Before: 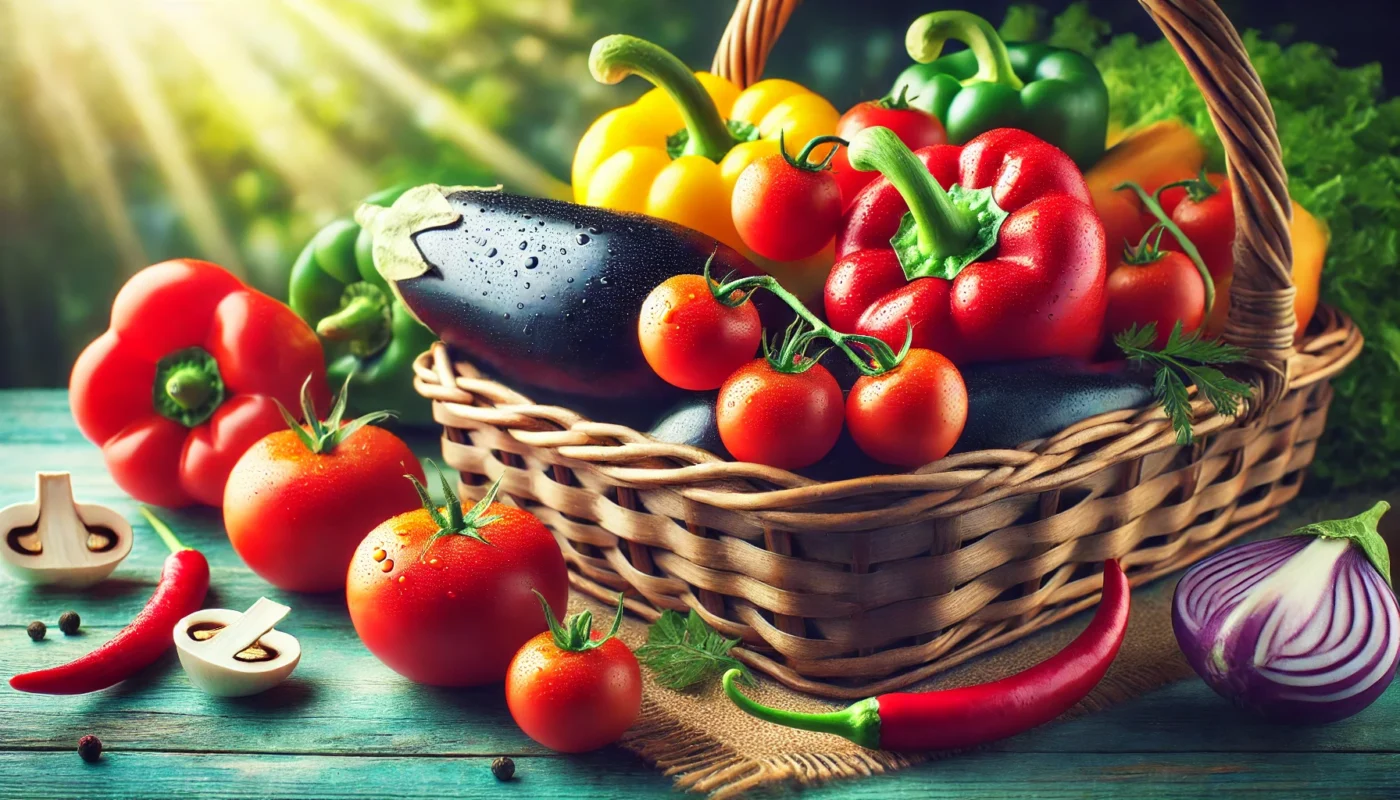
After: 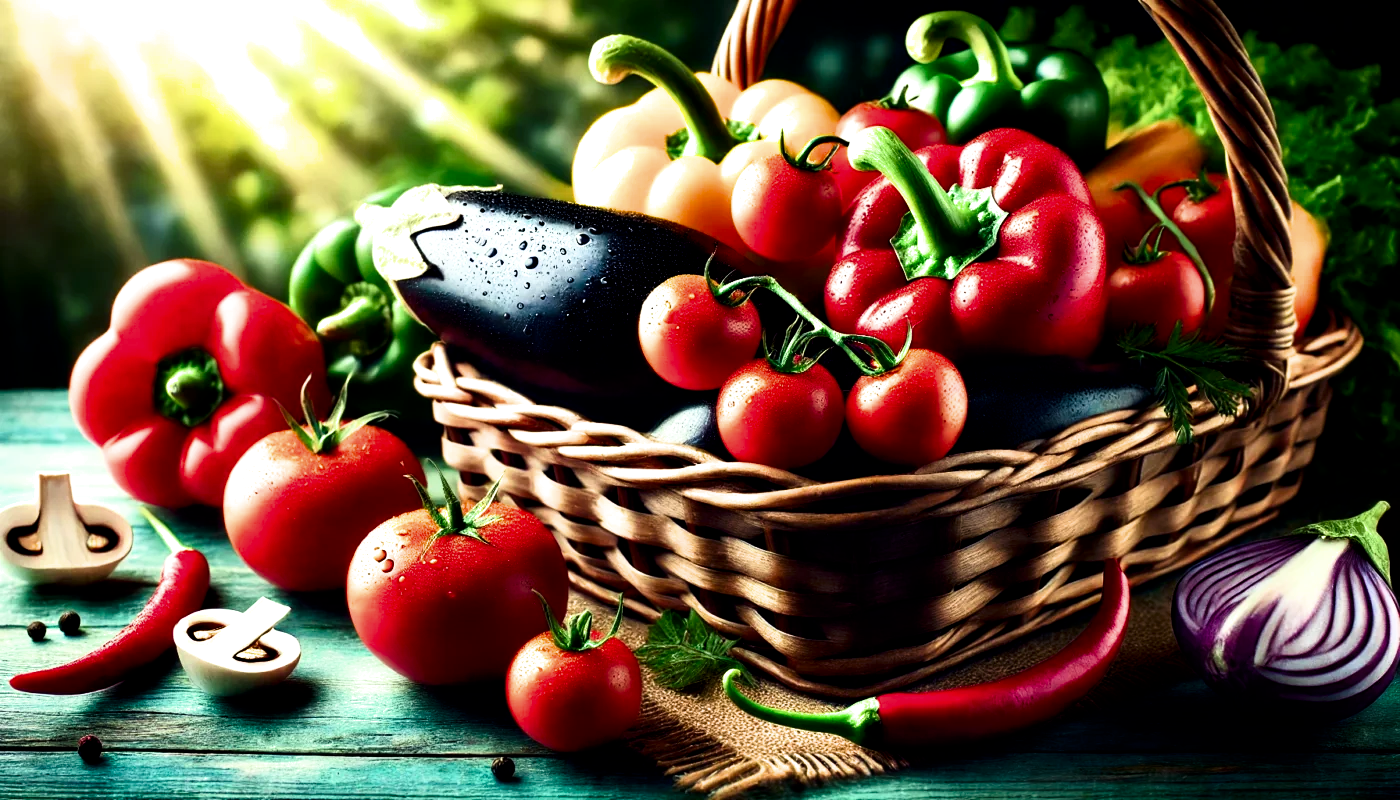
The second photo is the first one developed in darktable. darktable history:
filmic rgb: black relative exposure -3.63 EV, white relative exposure 2.16 EV, hardness 3.62
contrast brightness saturation: contrast 0.1, brightness -0.26, saturation 0.14
